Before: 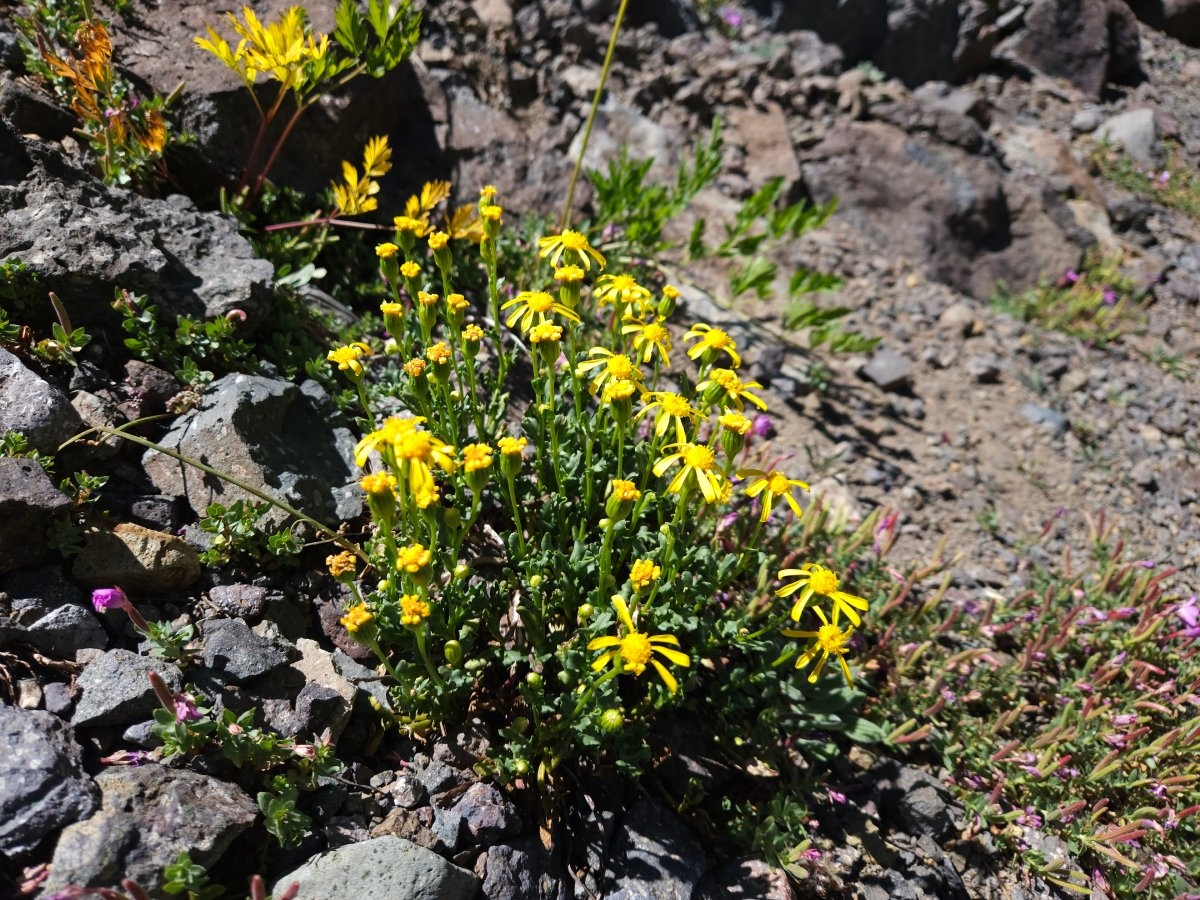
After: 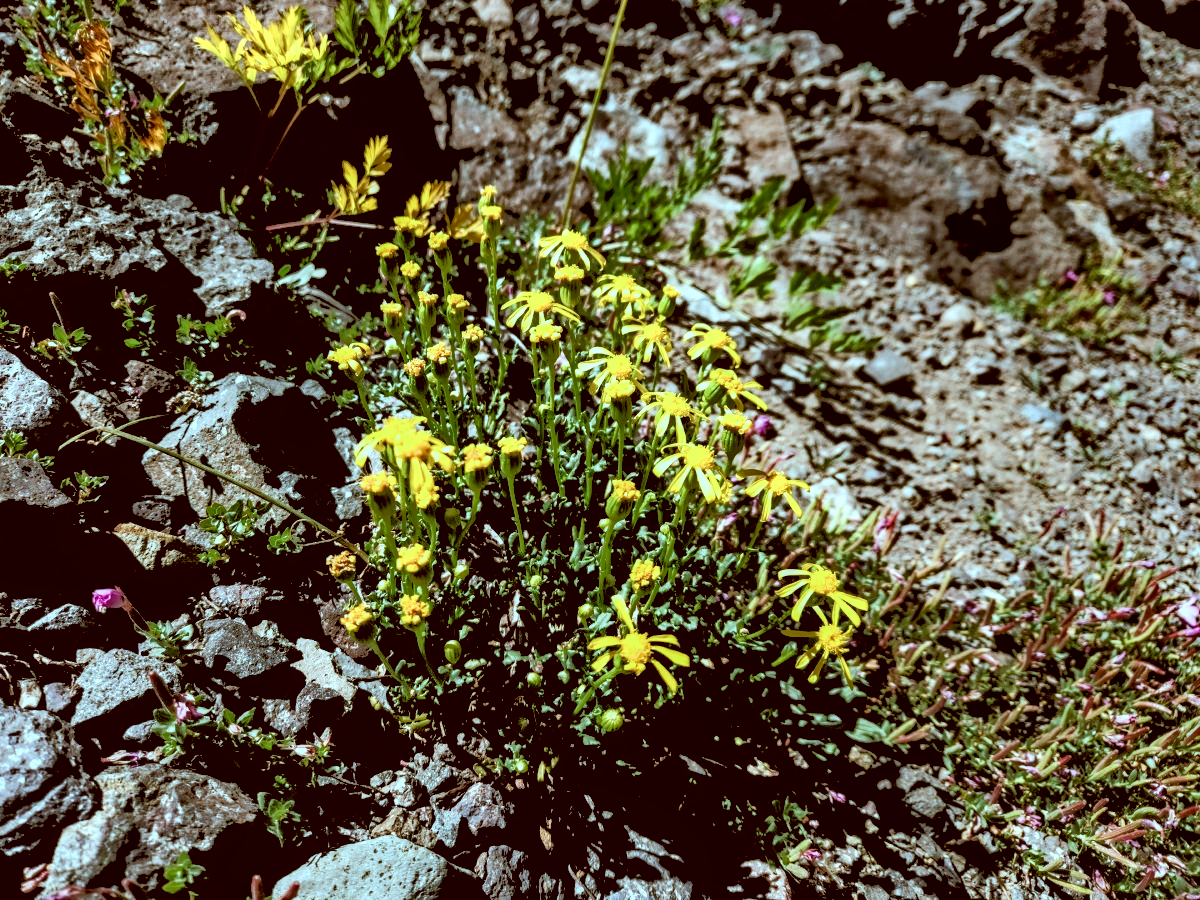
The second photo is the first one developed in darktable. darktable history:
tone equalizer: -7 EV -0.633 EV, -6 EV 1.01 EV, -5 EV -0.446 EV, -4 EV 0.46 EV, -3 EV 0.411 EV, -2 EV 0.162 EV, -1 EV -0.135 EV, +0 EV -0.404 EV
filmic rgb: black relative exposure -5.07 EV, white relative exposure 3.52 EV, hardness 3.19, contrast 1.401, highlights saturation mix -48.77%
haze removal: on, module defaults
color calibration: illuminant same as pipeline (D50), adaptation none (bypass), x 0.333, y 0.335, temperature 5008.29 K
local contrast: highlights 60%, shadows 63%, detail 160%
color correction: highlights a* -14.3, highlights b* -16.2, shadows a* 10.03, shadows b* 28.8
